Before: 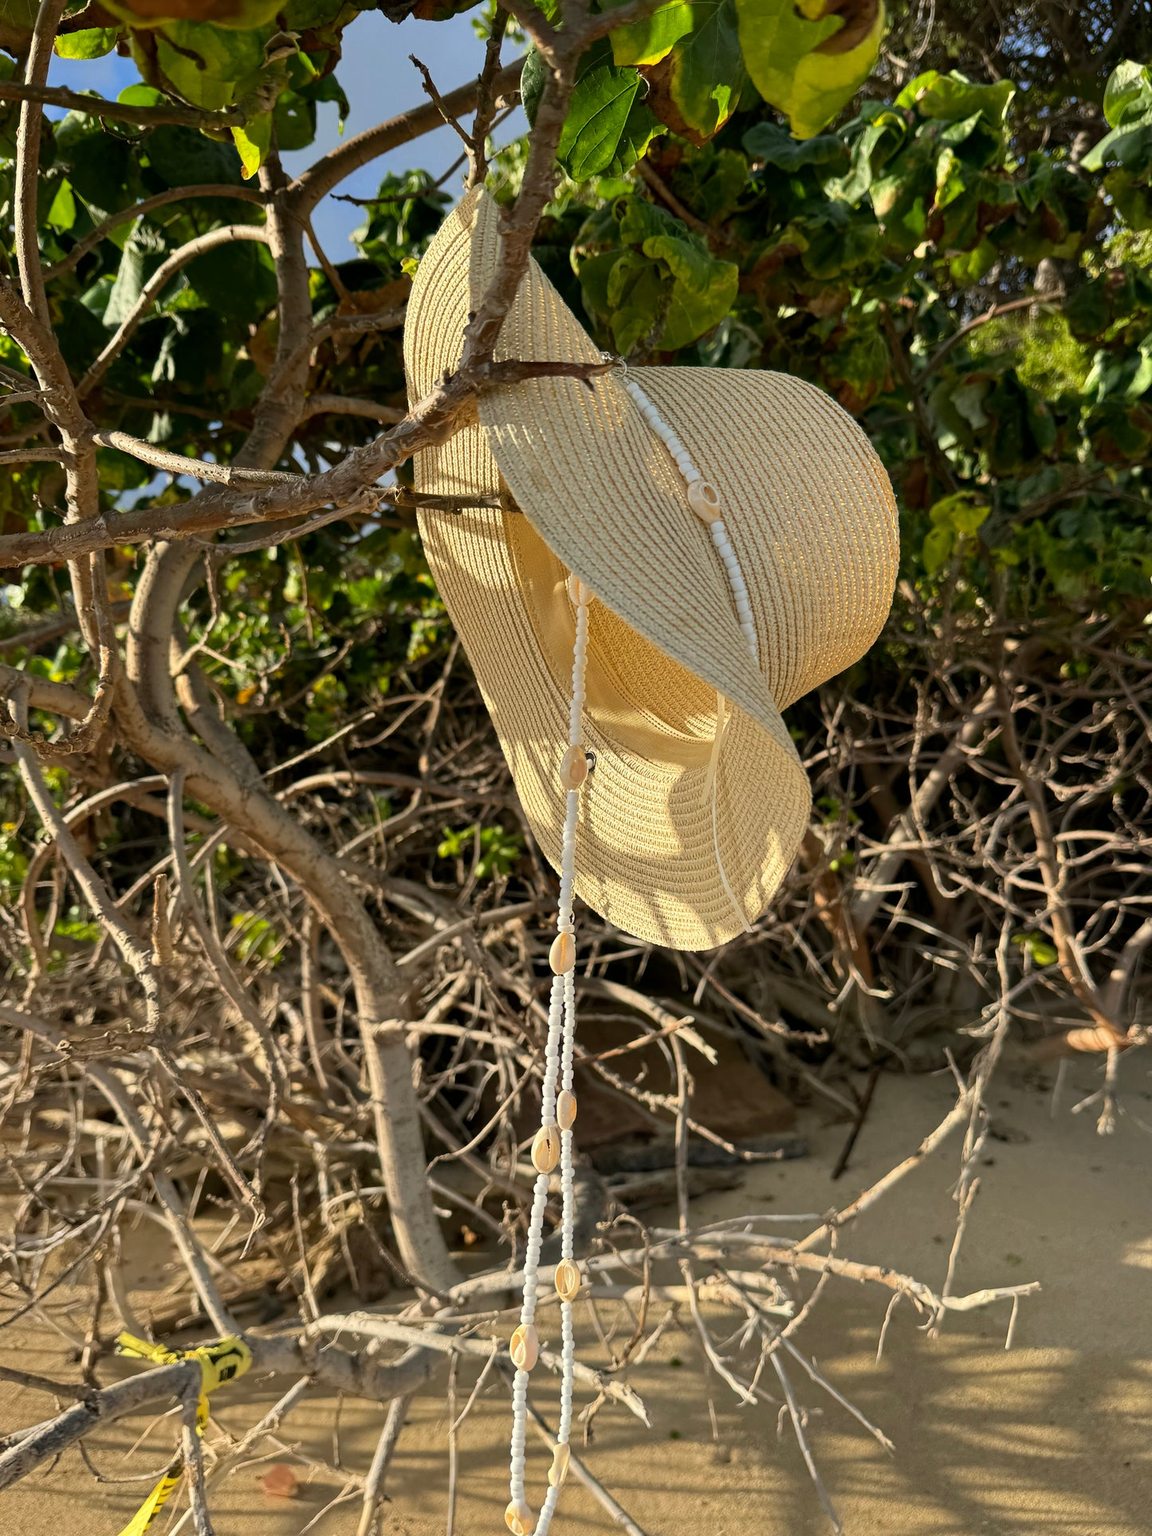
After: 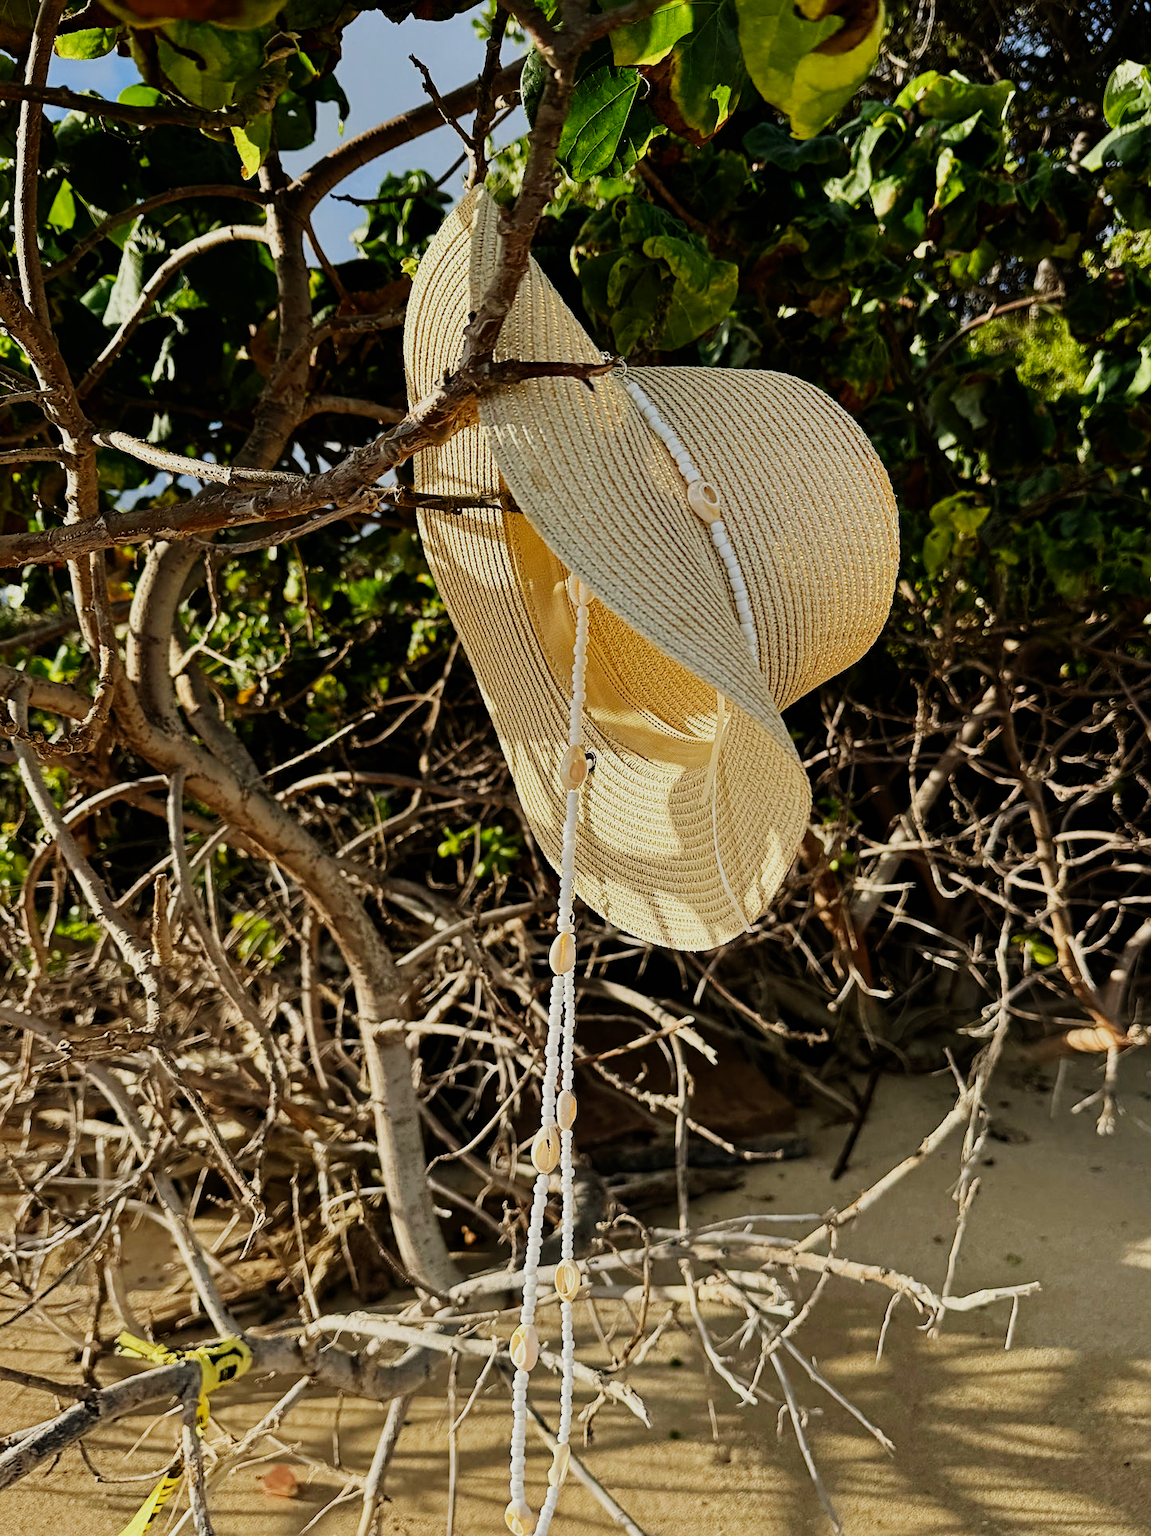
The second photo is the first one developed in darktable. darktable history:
sigmoid: contrast 1.69, skew -0.23, preserve hue 0%, red attenuation 0.1, red rotation 0.035, green attenuation 0.1, green rotation -0.017, blue attenuation 0.15, blue rotation -0.052, base primaries Rec2020
sharpen: radius 2.529, amount 0.323
